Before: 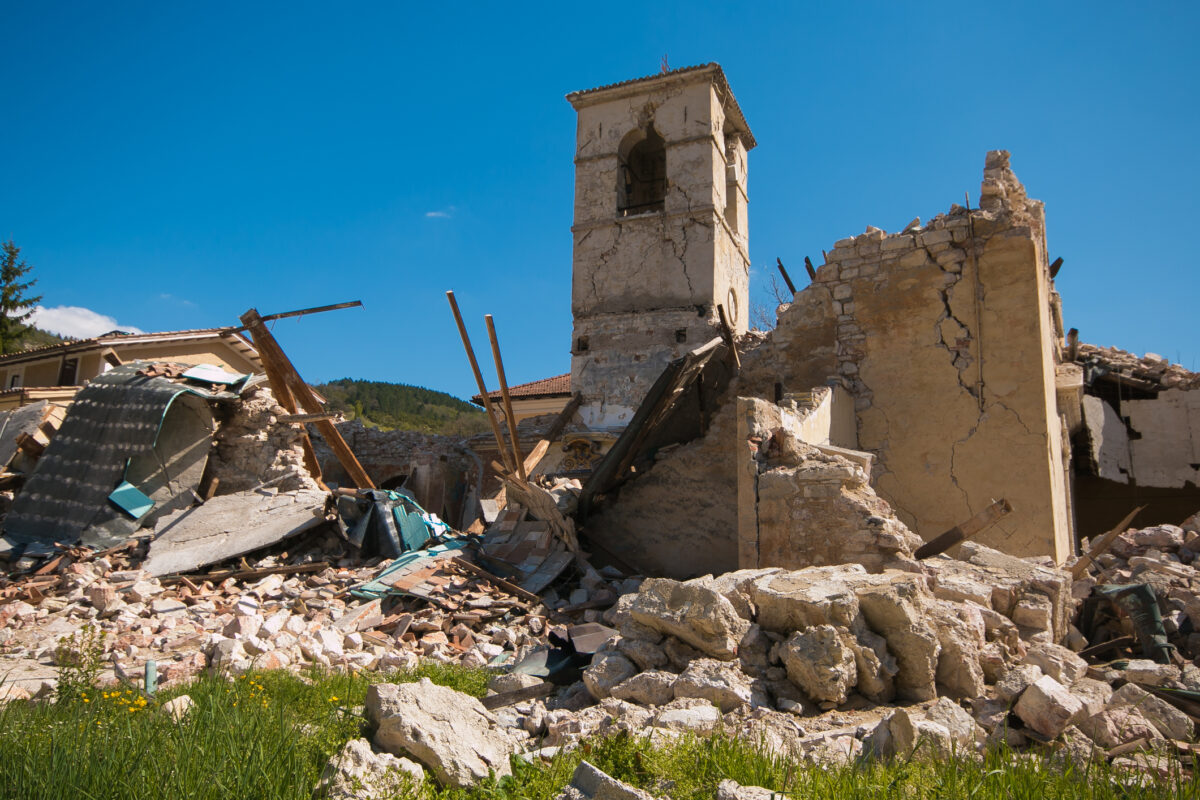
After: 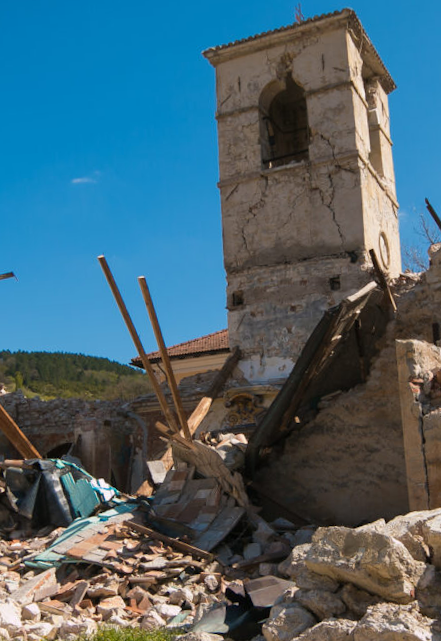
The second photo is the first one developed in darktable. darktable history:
rotate and perspective: rotation -4.25°, automatic cropping off
crop and rotate: left 29.476%, top 10.214%, right 35.32%, bottom 17.333%
